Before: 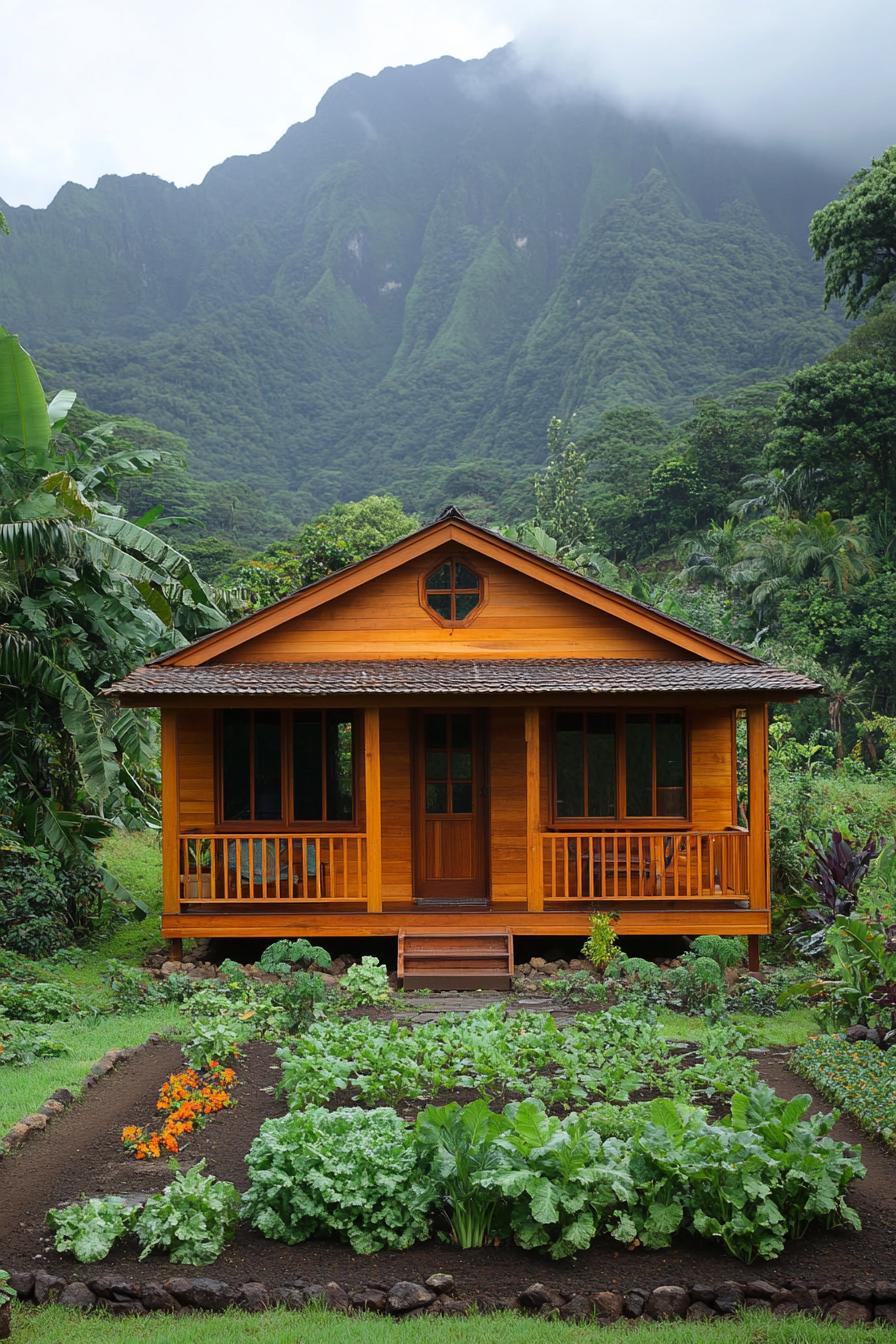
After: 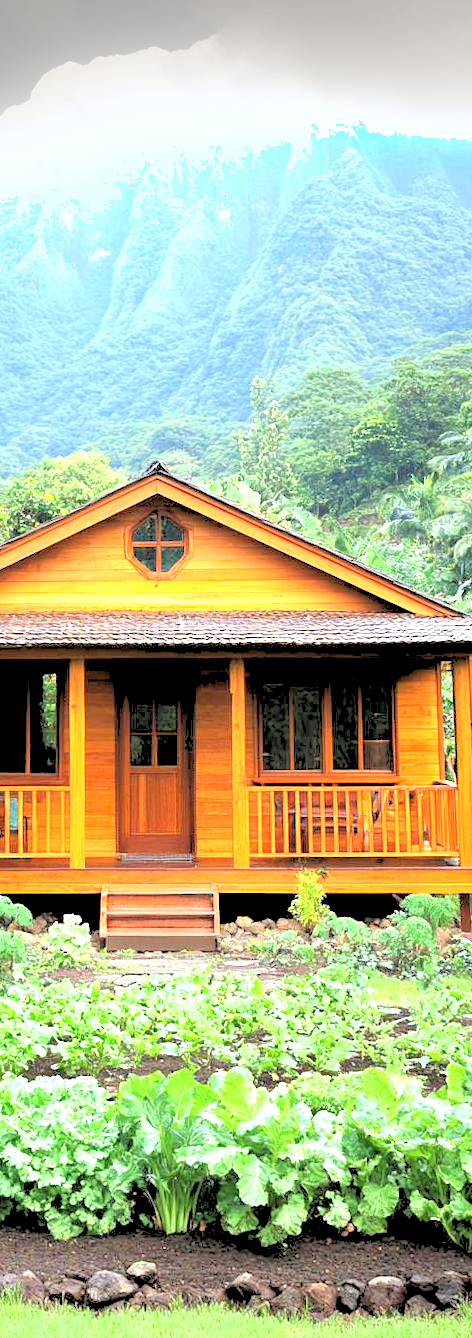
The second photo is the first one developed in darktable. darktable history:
rotate and perspective: rotation 0.215°, lens shift (vertical) -0.139, crop left 0.069, crop right 0.939, crop top 0.002, crop bottom 0.996
shadows and highlights: radius 44.78, white point adjustment 6.64, compress 79.65%, highlights color adjustment 78.42%, soften with gaussian
color zones: curves: ch1 [(0.25, 0.5) (0.747, 0.71)]
crop: left 31.458%, top 0%, right 11.876%
exposure: black level correction 0, exposure 1.741 EV, compensate exposure bias true, compensate highlight preservation false
rgb levels: levels [[0.027, 0.429, 0.996], [0, 0.5, 1], [0, 0.5, 1]]
